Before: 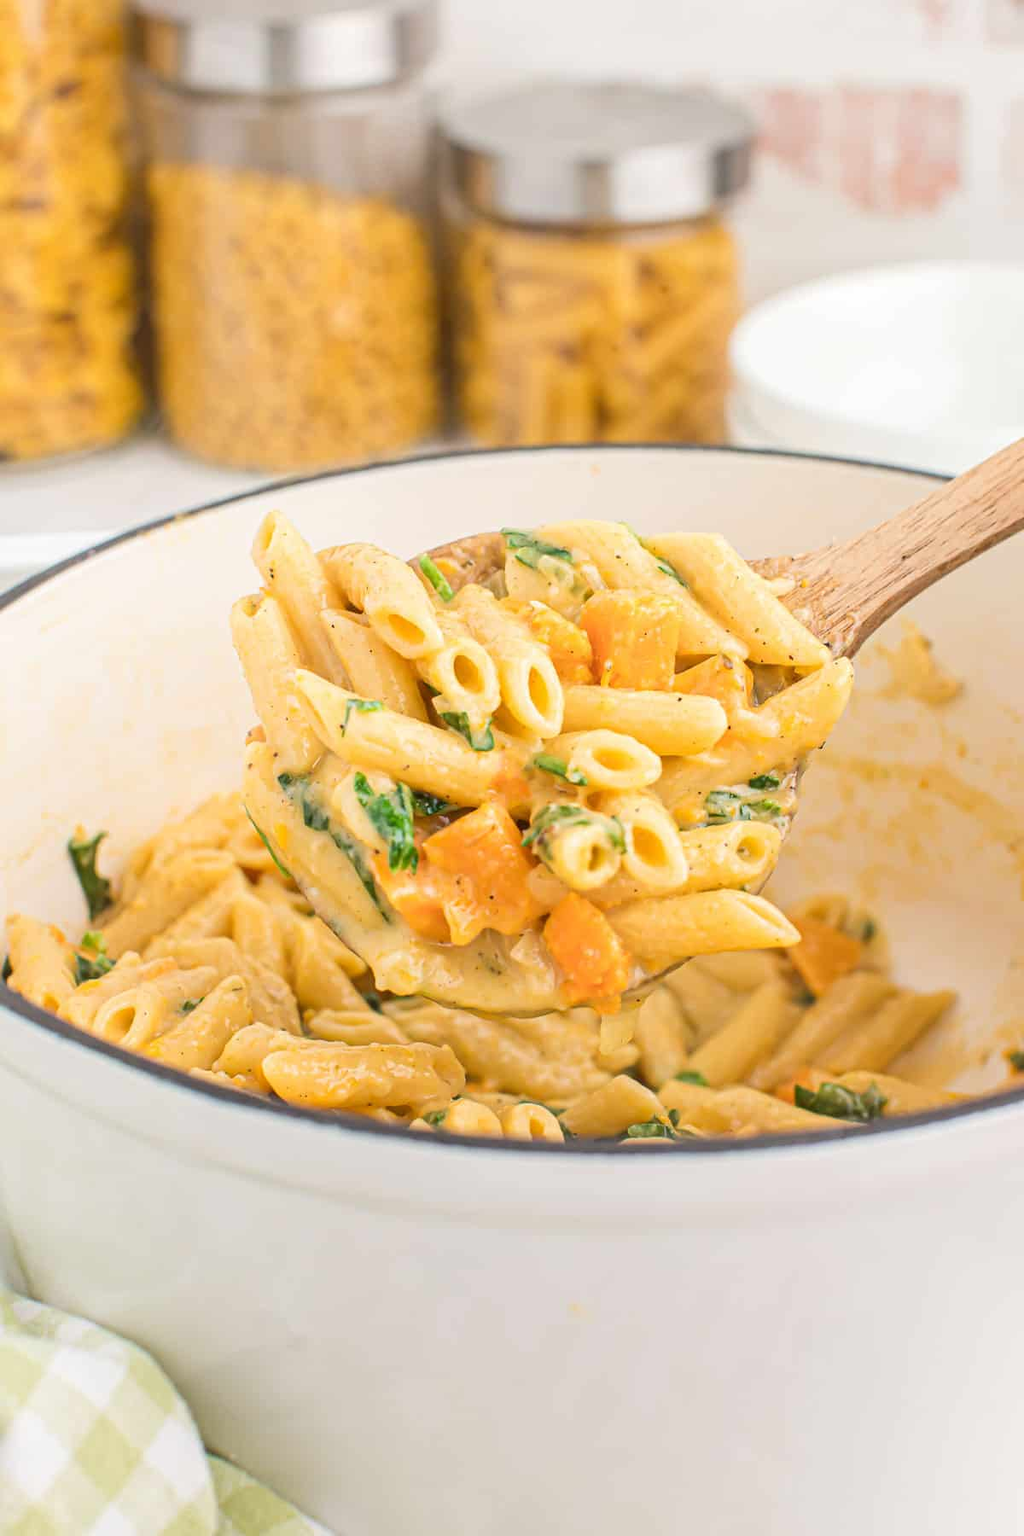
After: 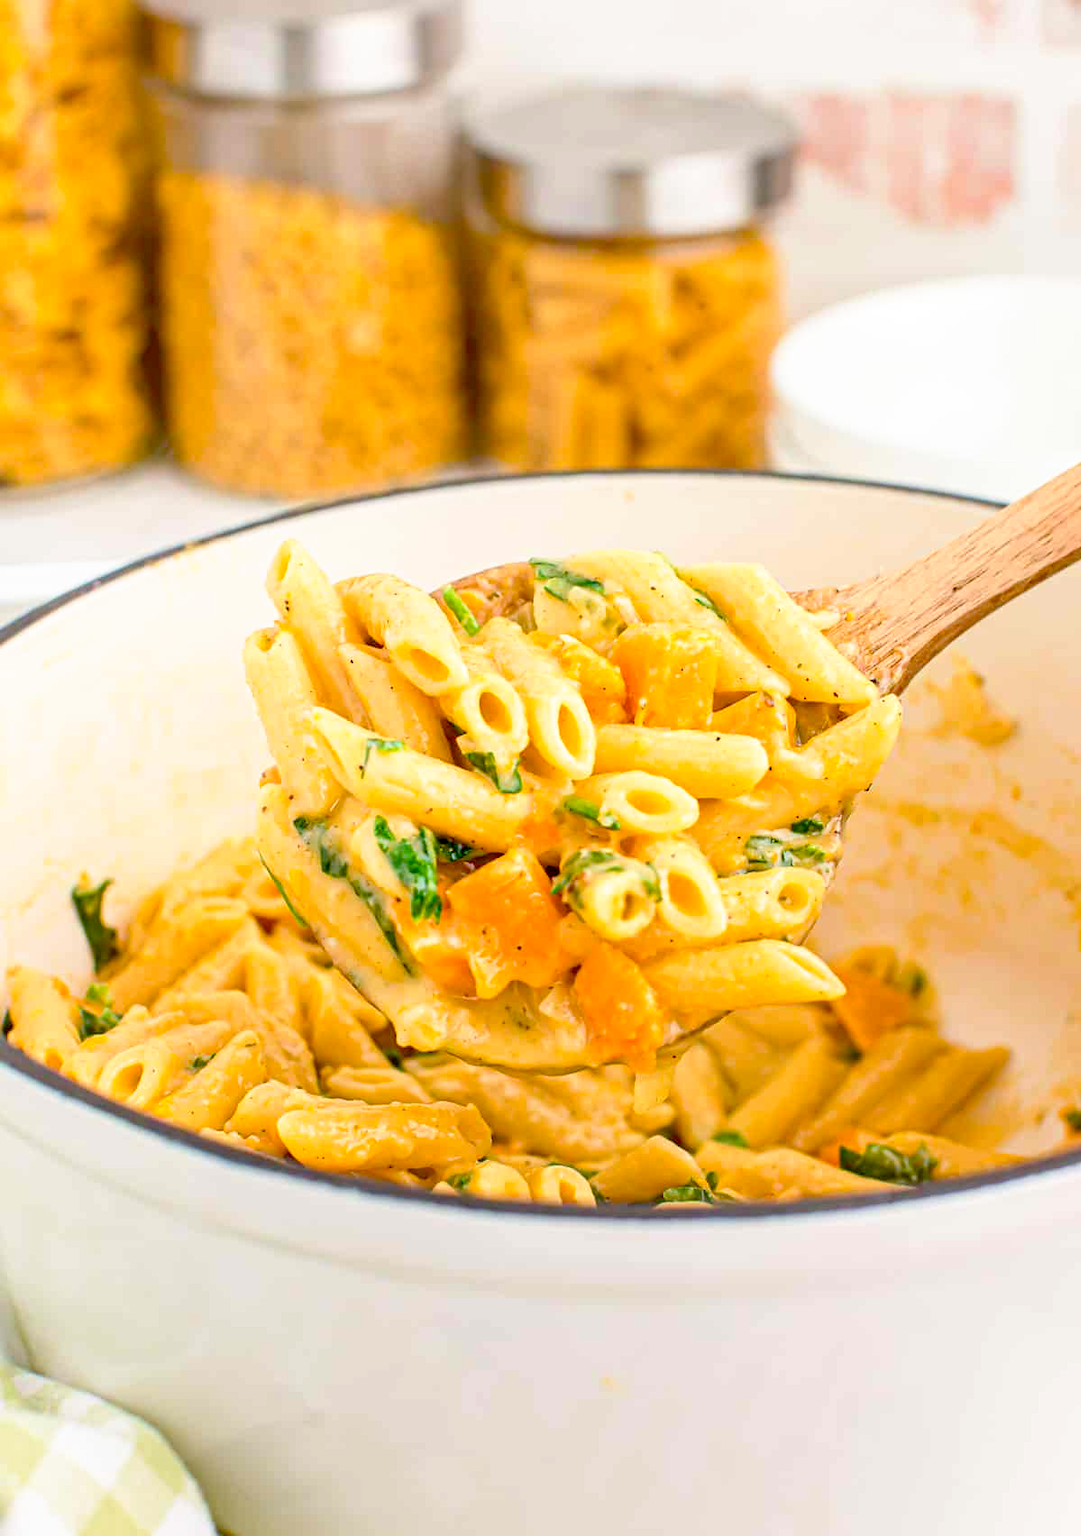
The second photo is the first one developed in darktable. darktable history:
color balance rgb: perceptual saturation grading › global saturation 46.31%, perceptual saturation grading › highlights -49.266%, perceptual saturation grading › shadows 29.421%, global vibrance 20%
exposure: compensate highlight preservation false
crop and rotate: top 0.001%, bottom 5.301%
contrast brightness saturation: contrast 0.037, saturation 0.069
tone equalizer: -8 EV -0.572 EV, edges refinement/feathering 500, mask exposure compensation -1.57 EV, preserve details no
base curve: curves: ch0 [(0.017, 0) (0.425, 0.441) (0.844, 0.933) (1, 1)], preserve colors none
